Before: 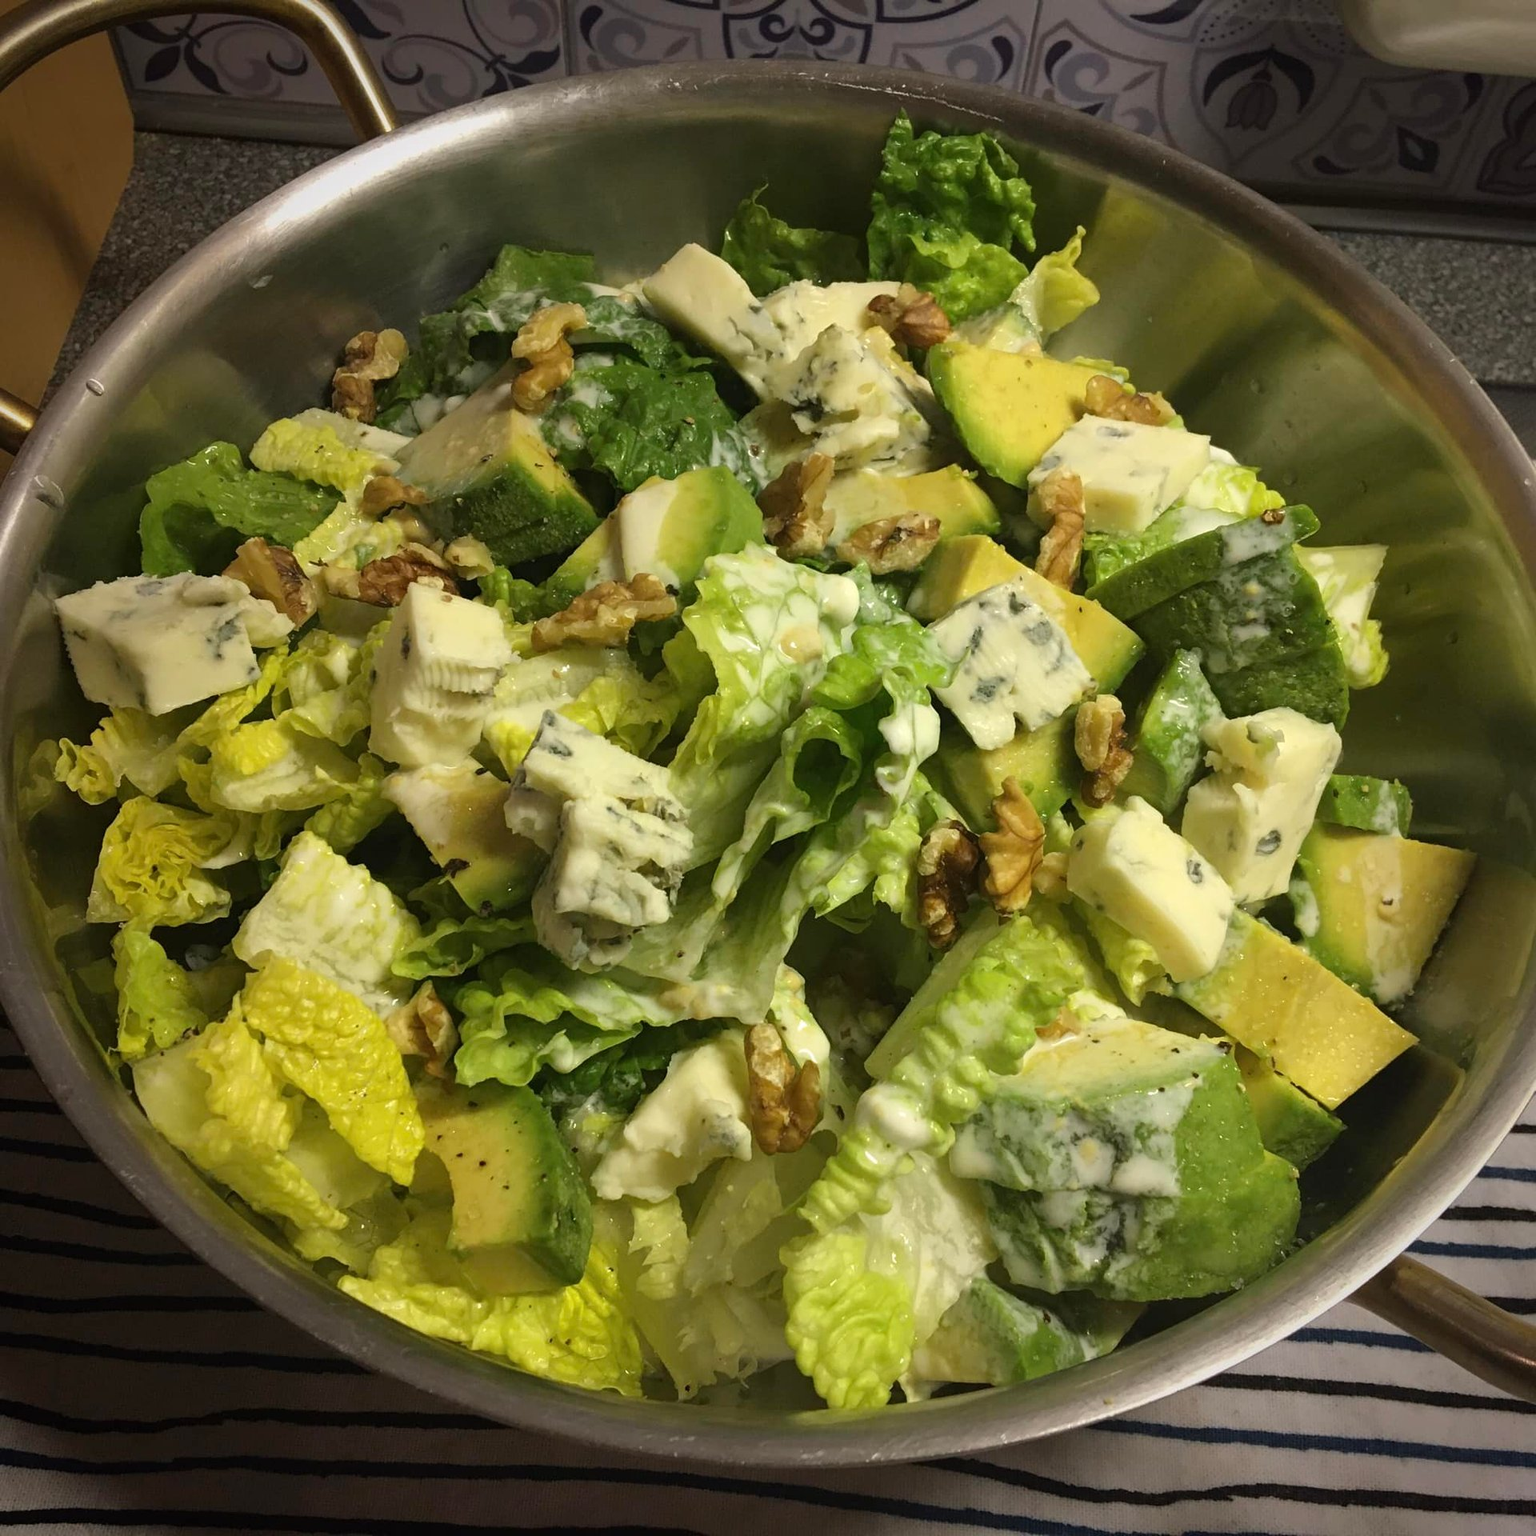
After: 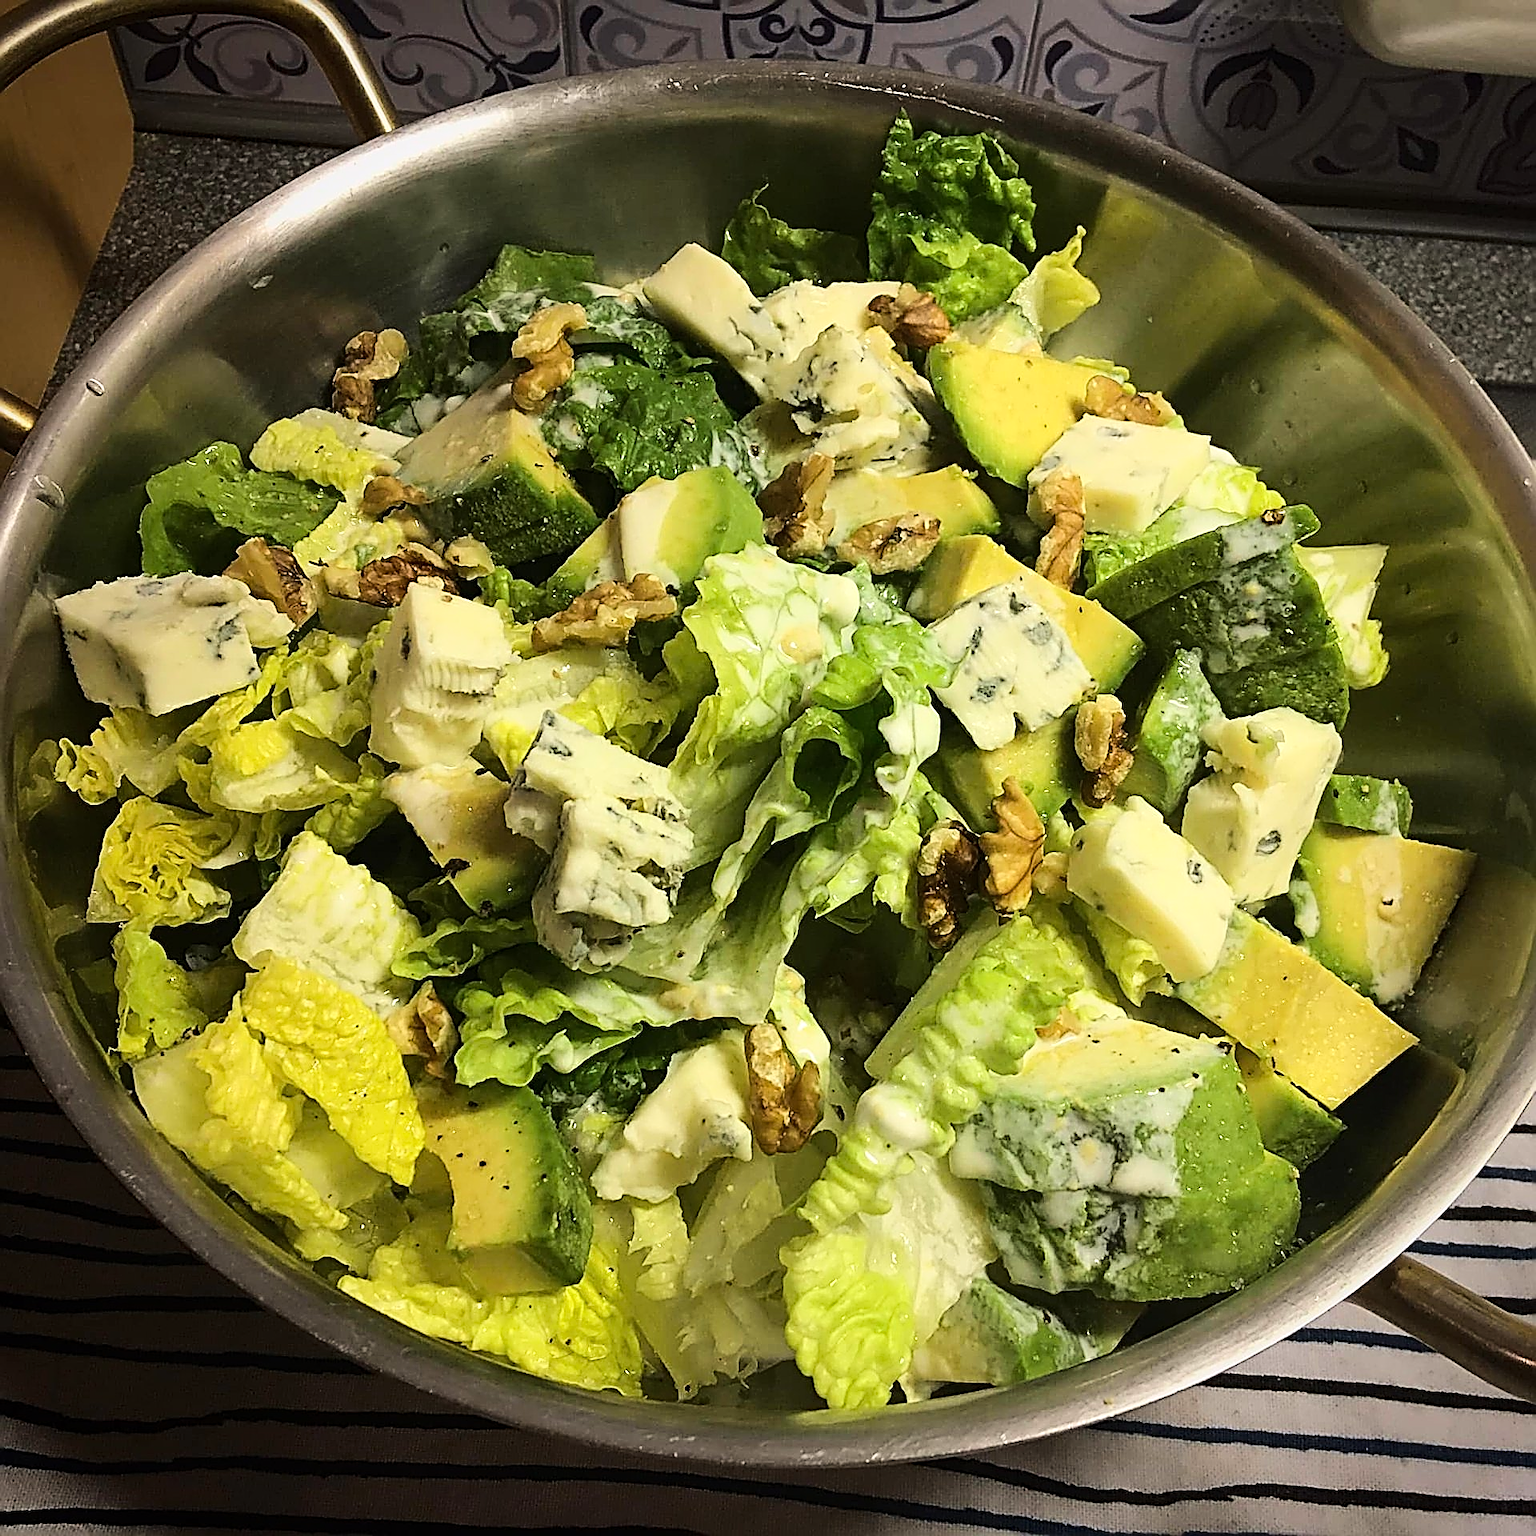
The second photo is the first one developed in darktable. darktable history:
base curve: curves: ch0 [(0, 0) (0.032, 0.025) (0.121, 0.166) (0.206, 0.329) (0.605, 0.79) (1, 1)]
exposure: black level correction 0.001, compensate highlight preservation false
sharpen: amount 1.853
color calibration: illuminant same as pipeline (D50), adaptation XYZ, x 0.346, y 0.358, temperature 5016.54 K
